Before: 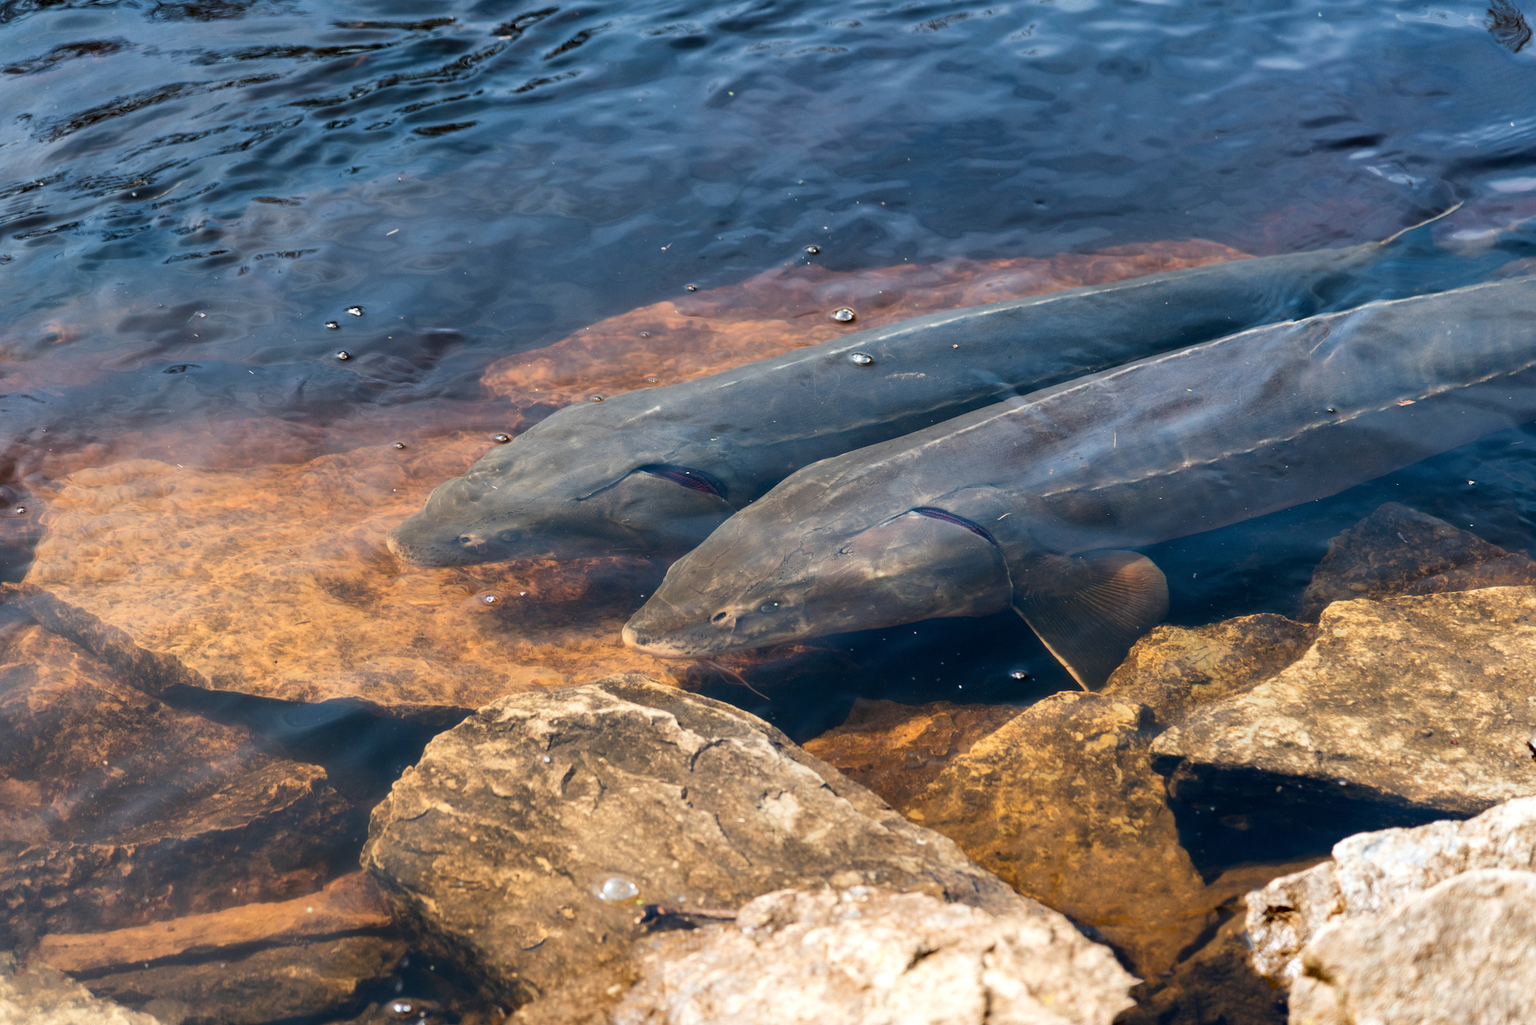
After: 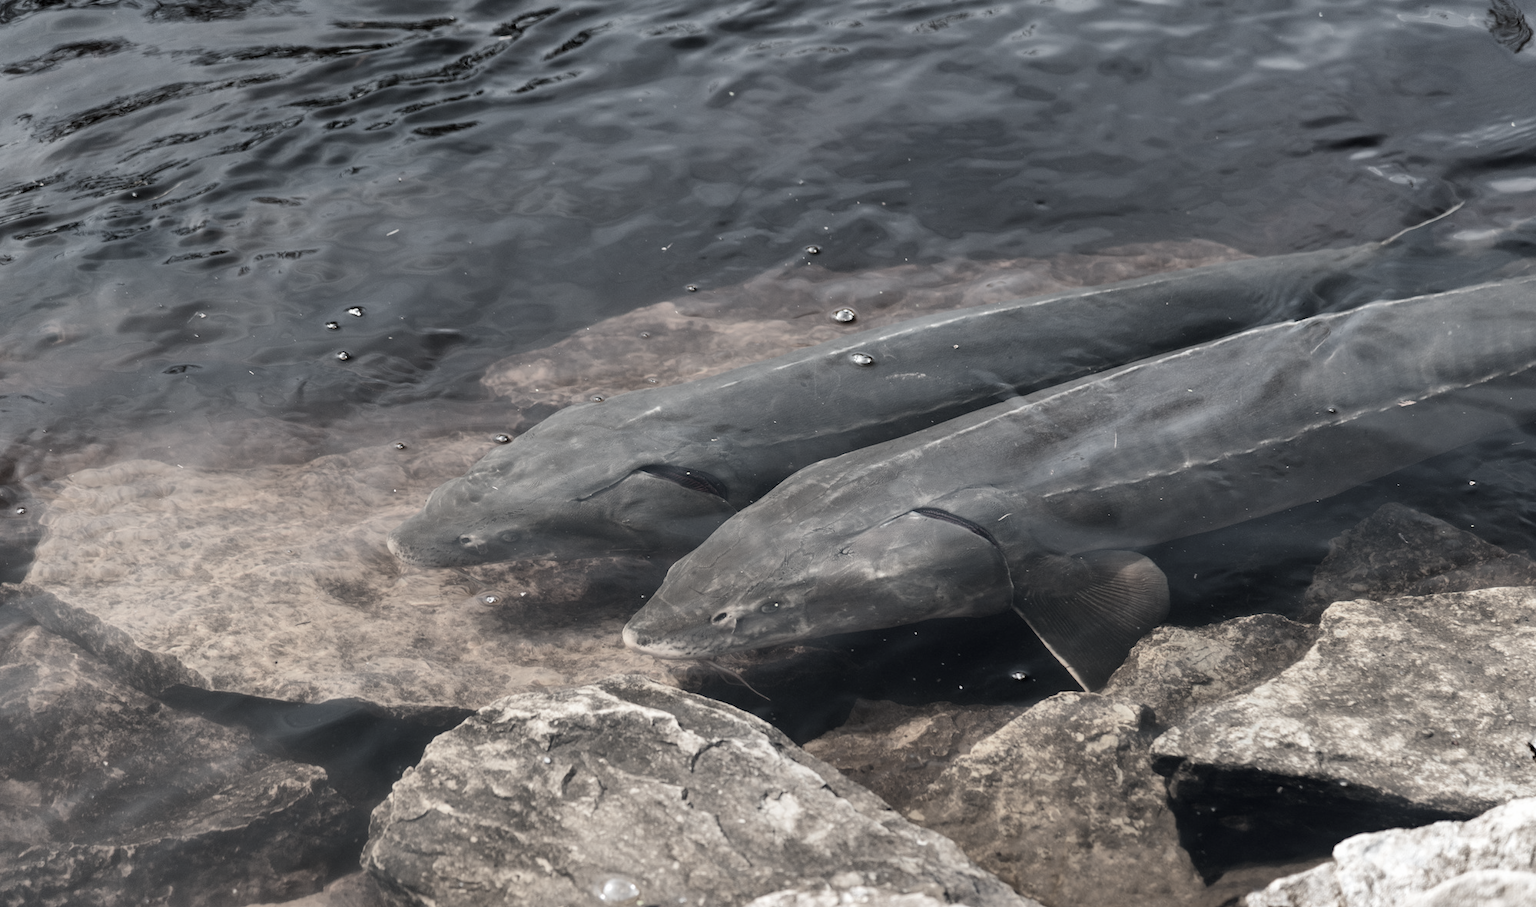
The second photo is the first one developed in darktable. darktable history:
color correction: saturation 0.2
crop and rotate: top 0%, bottom 11.49%
color balance: contrast -0.5%
